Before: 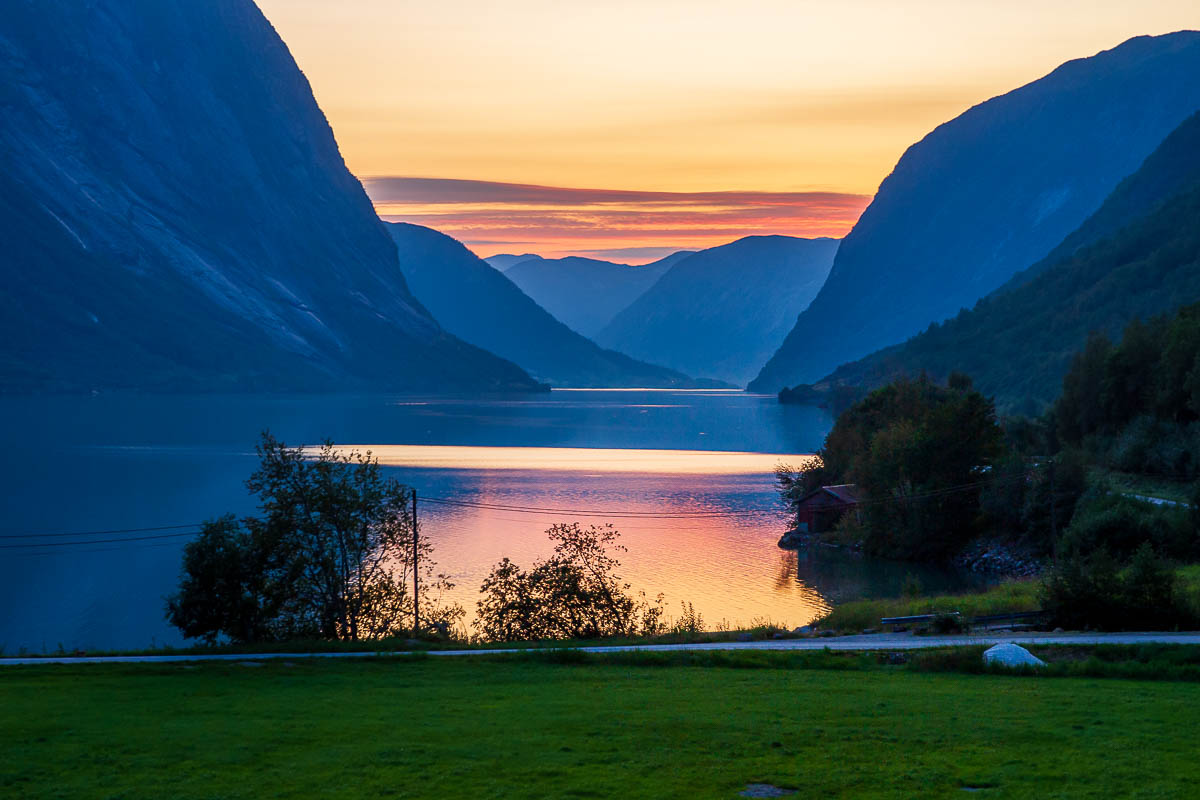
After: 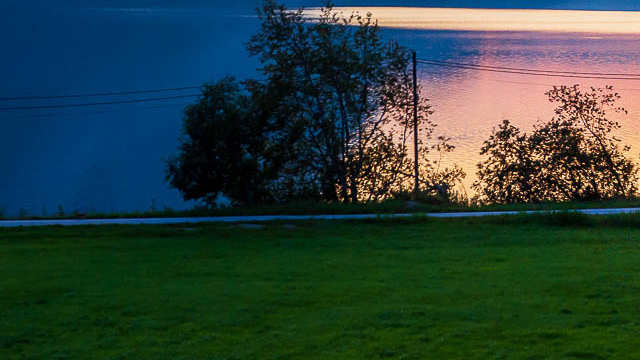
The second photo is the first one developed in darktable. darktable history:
crop and rotate: top 54.778%, right 46.61%, bottom 0.159%
white balance: red 0.982, blue 1.018
